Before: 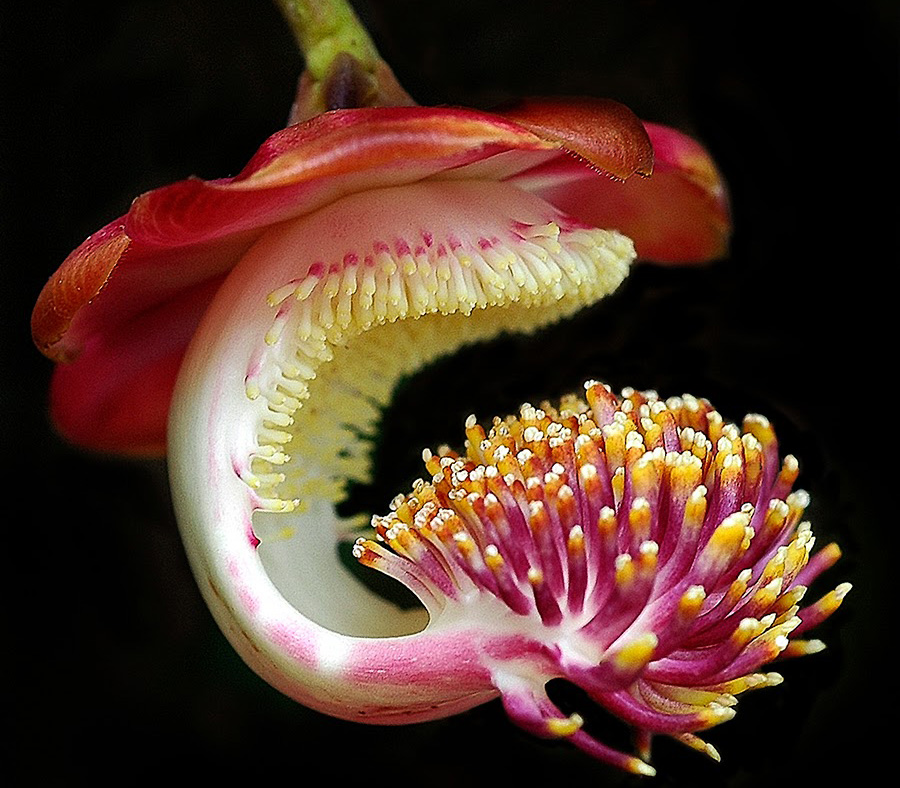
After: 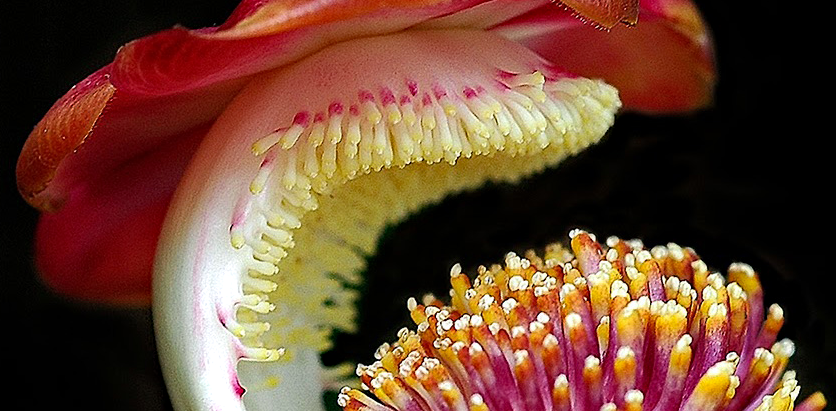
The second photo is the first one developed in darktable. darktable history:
haze removal: compatibility mode true, adaptive false
crop: left 1.744%, top 19.225%, right 5.069%, bottom 28.357%
